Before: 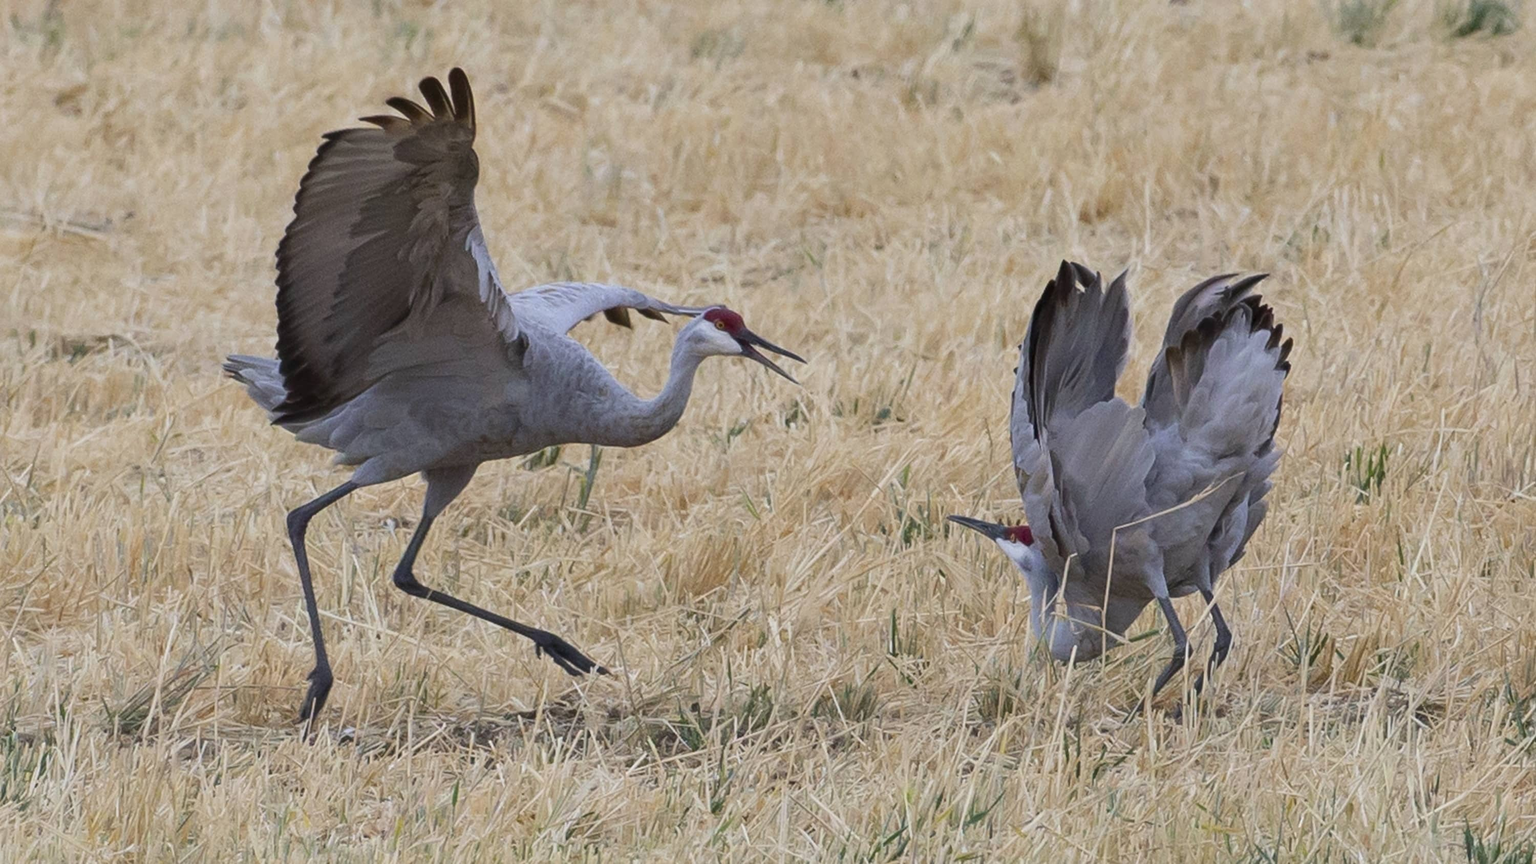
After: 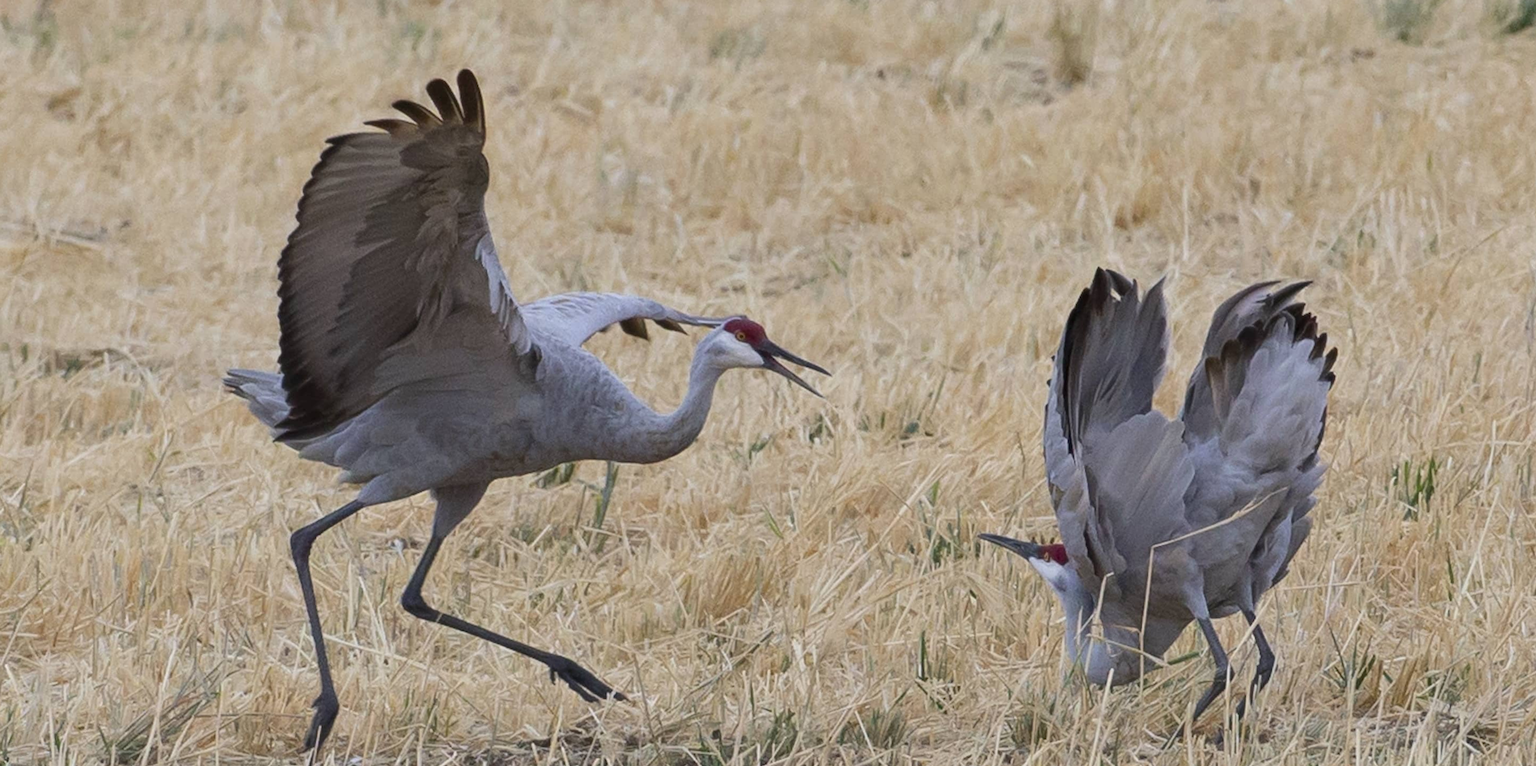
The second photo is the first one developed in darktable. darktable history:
crop and rotate: angle 0.2°, left 0.275%, right 3.127%, bottom 14.18%
